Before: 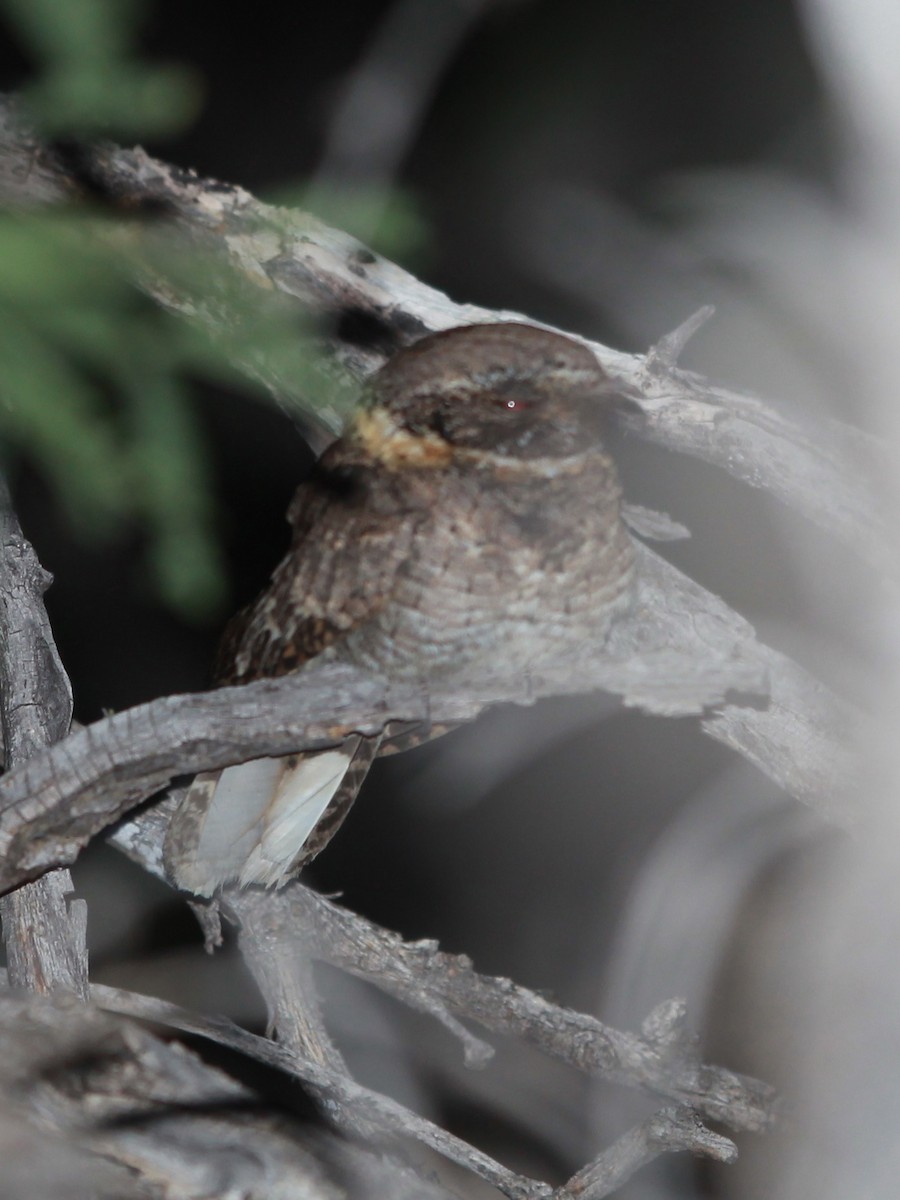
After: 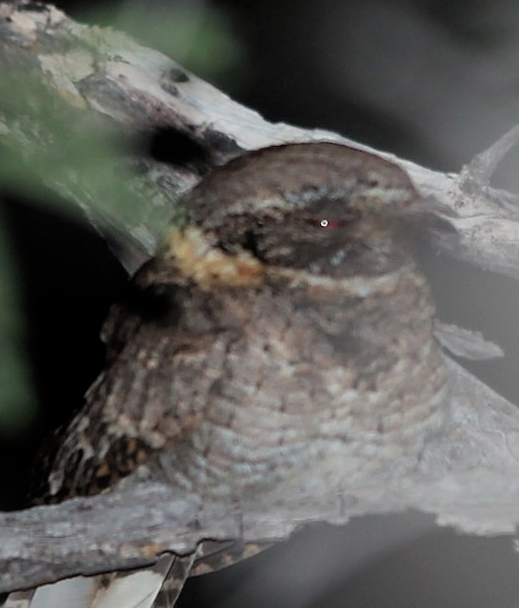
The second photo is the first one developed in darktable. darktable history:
filmic rgb: middle gray luminance 9.08%, black relative exposure -10.7 EV, white relative exposure 3.43 EV, threshold 3.01 EV, target black luminance 0%, hardness 5.94, latitude 59.51%, contrast 1.088, highlights saturation mix 5.04%, shadows ↔ highlights balance 29.57%, enable highlight reconstruction true
sharpen: on, module defaults
shadows and highlights: shadows 25.29, highlights -25.25
crop: left 20.852%, top 15.136%, right 21.446%, bottom 34.133%
